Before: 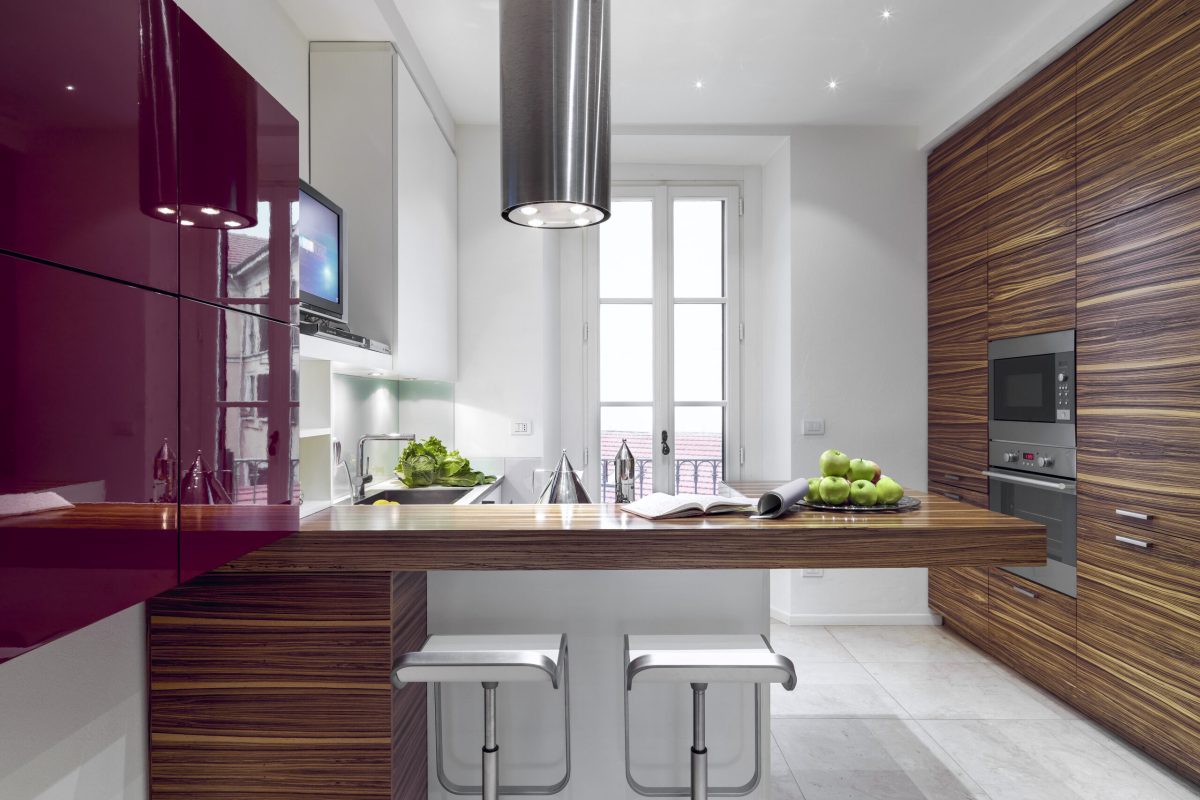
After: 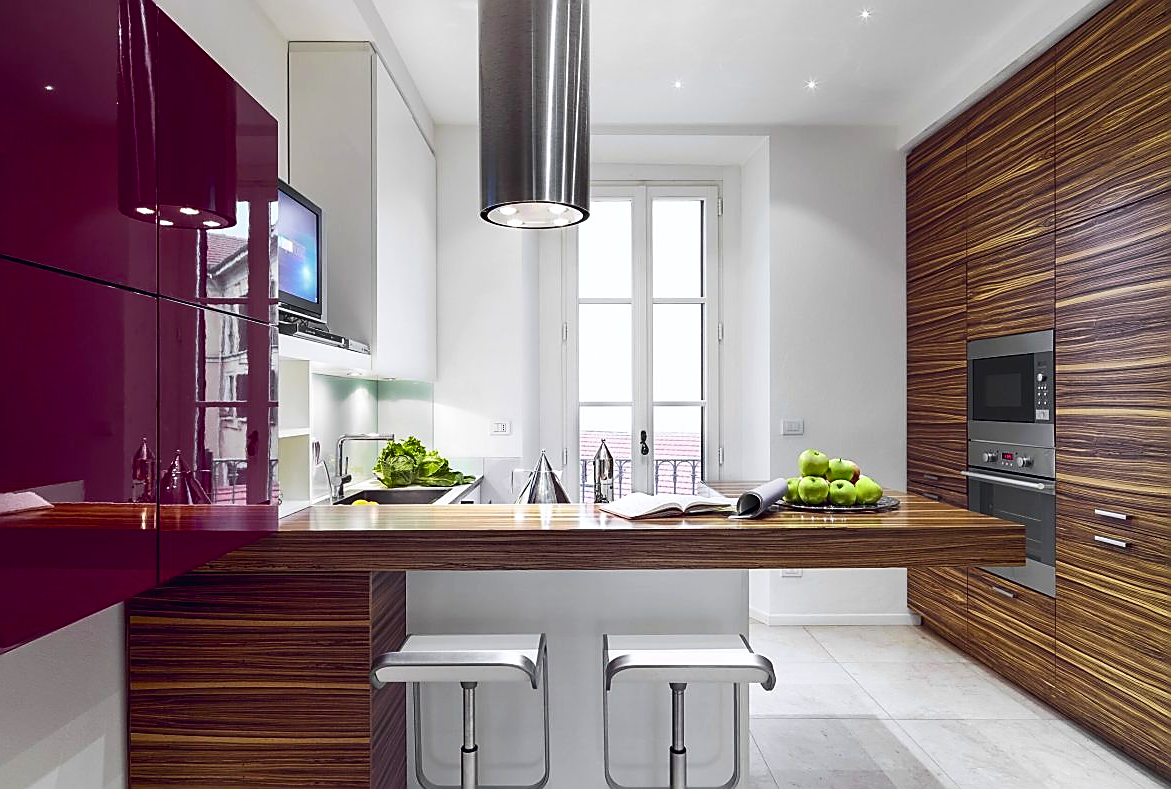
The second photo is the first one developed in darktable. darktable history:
sharpen: radius 1.4, amount 1.25, threshold 0.7
contrast brightness saturation: contrast 0.16, saturation 0.32
crop and rotate: left 1.774%, right 0.633%, bottom 1.28%
